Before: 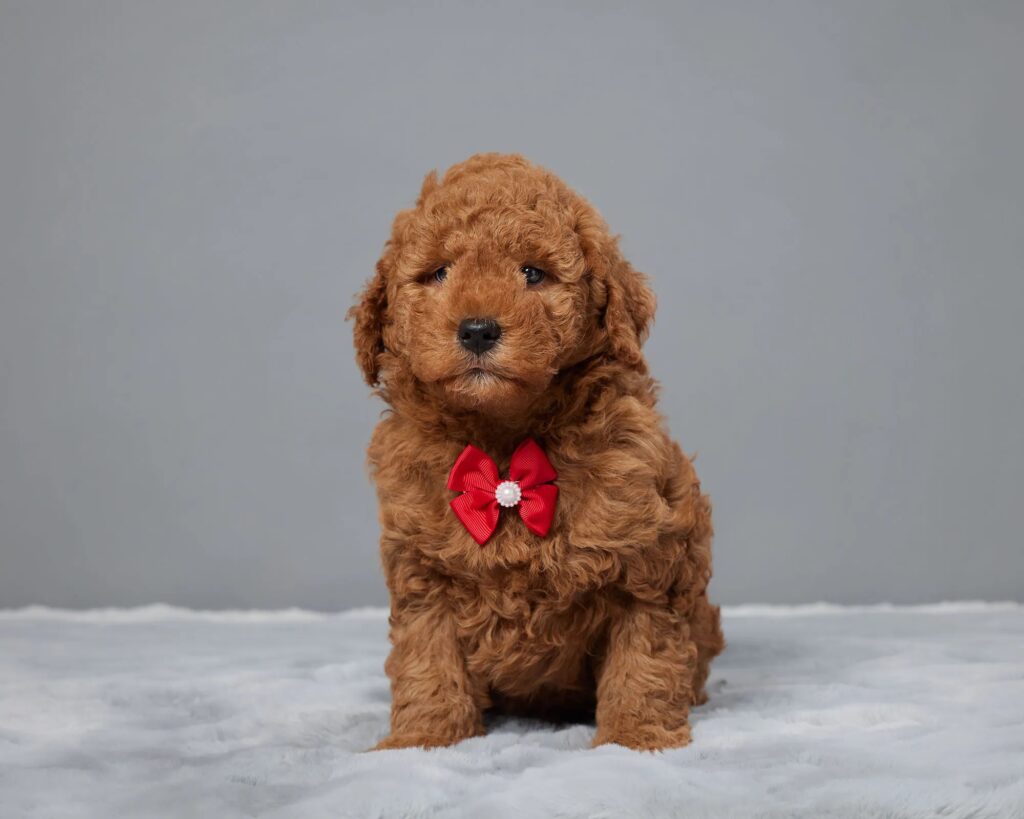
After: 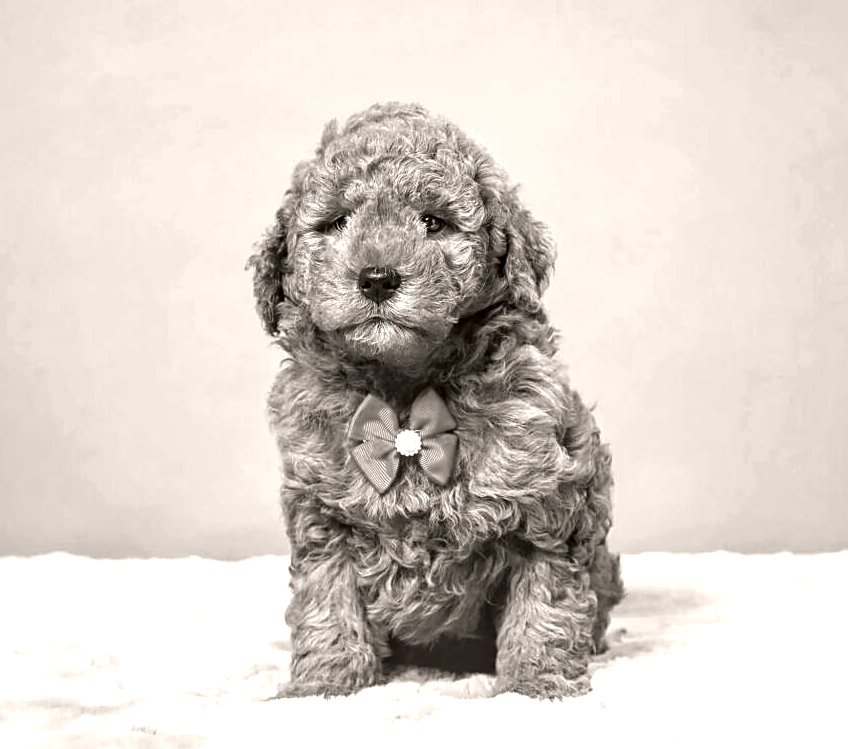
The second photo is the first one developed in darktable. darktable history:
rgb levels: mode RGB, independent channels, levels [[0, 0.5, 1], [0, 0.521, 1], [0, 0.536, 1]]
crop: left 9.807%, top 6.259%, right 7.334%, bottom 2.177%
sharpen: on, module defaults
local contrast: detail 203%
colorize: hue 34.49°, saturation 35.33%, source mix 100%, lightness 55%, version 1
